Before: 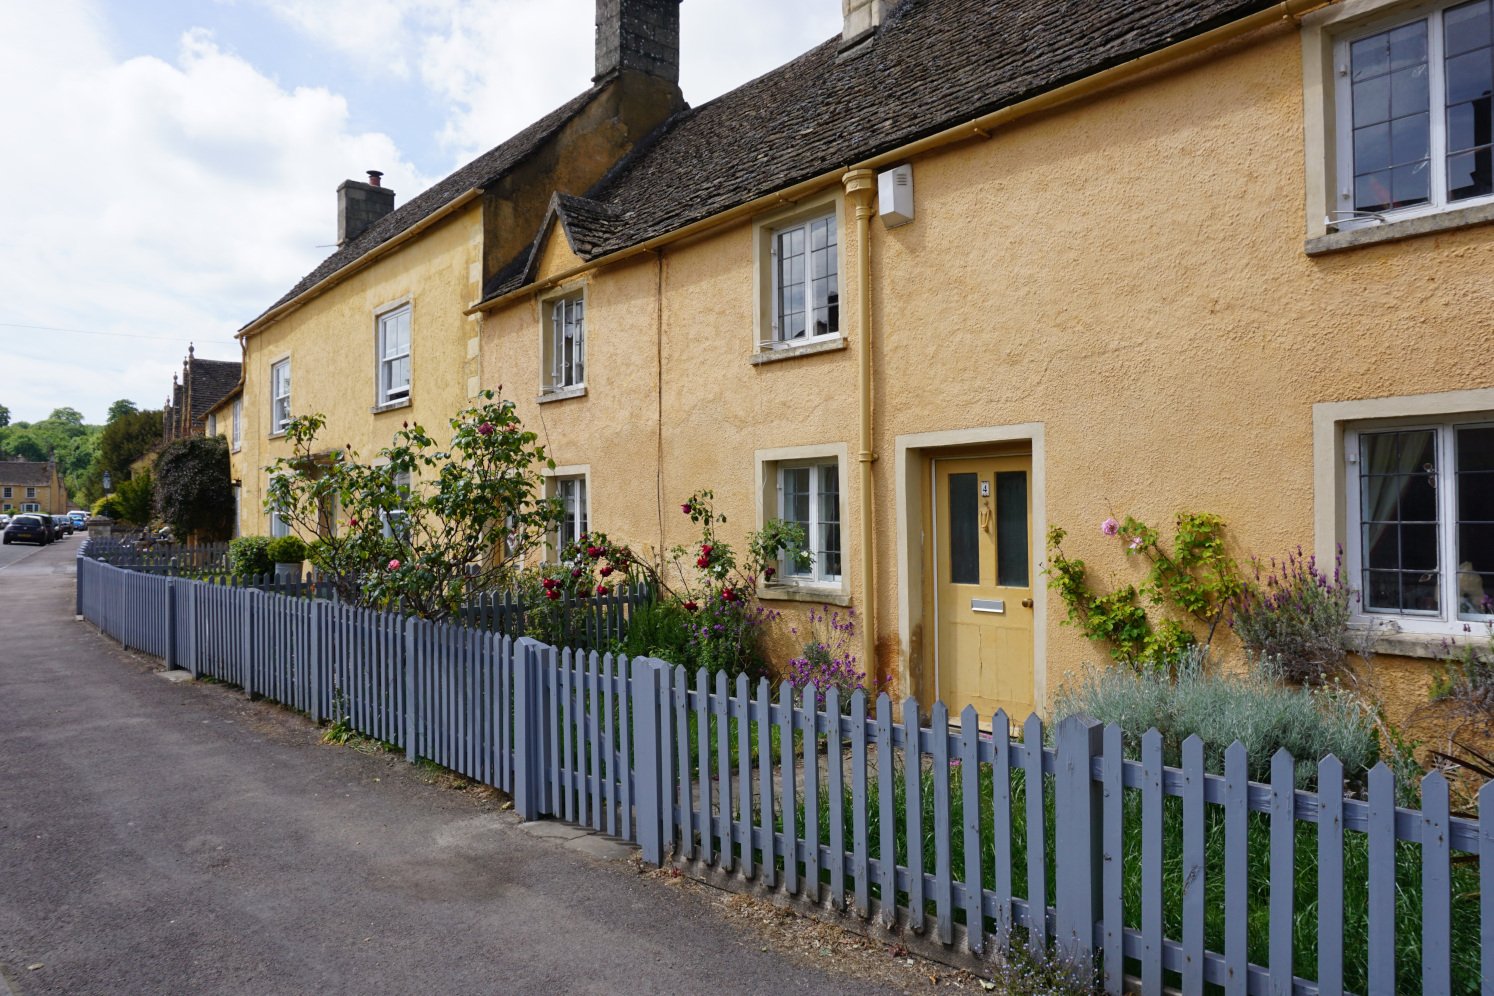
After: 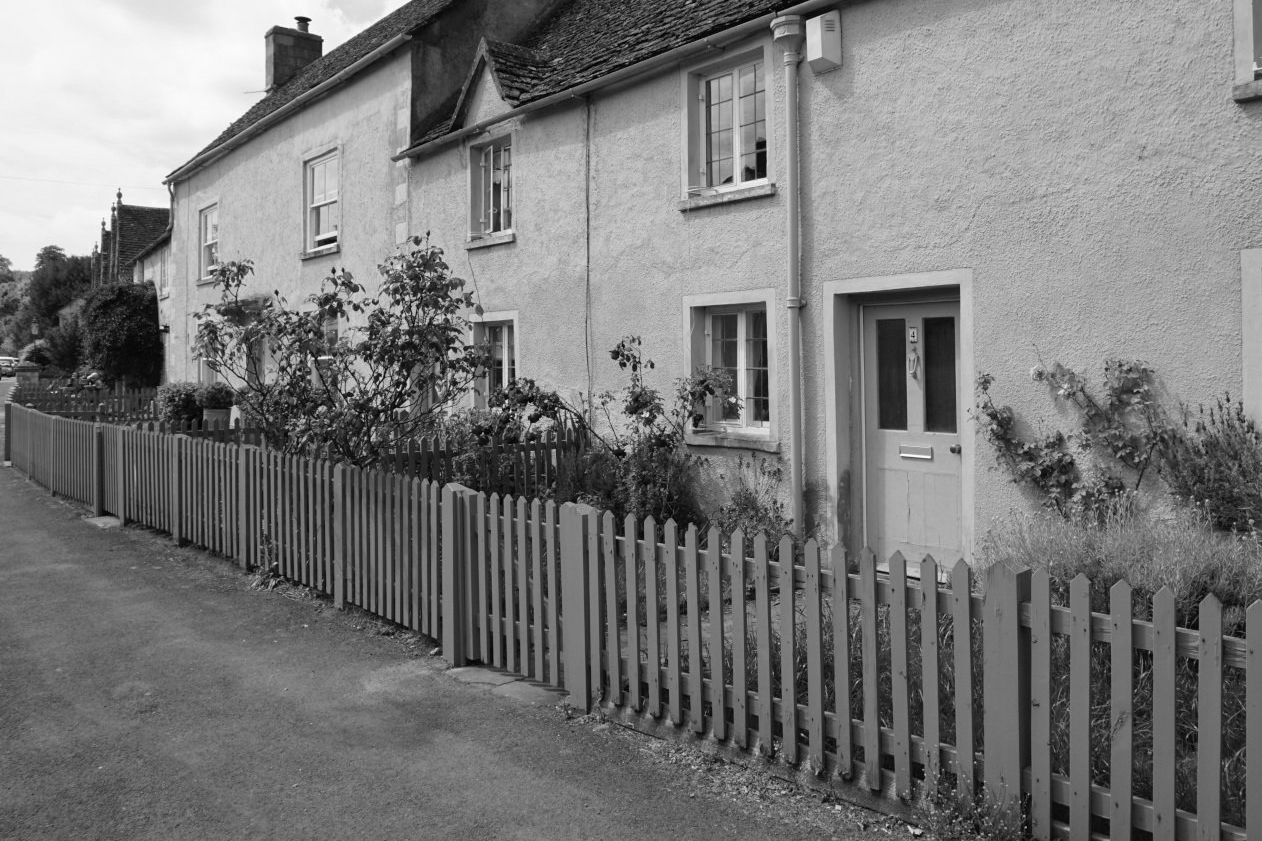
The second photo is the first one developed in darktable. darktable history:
crop and rotate: left 4.842%, top 15.51%, right 10.668%
monochrome: a 1.94, b -0.638
